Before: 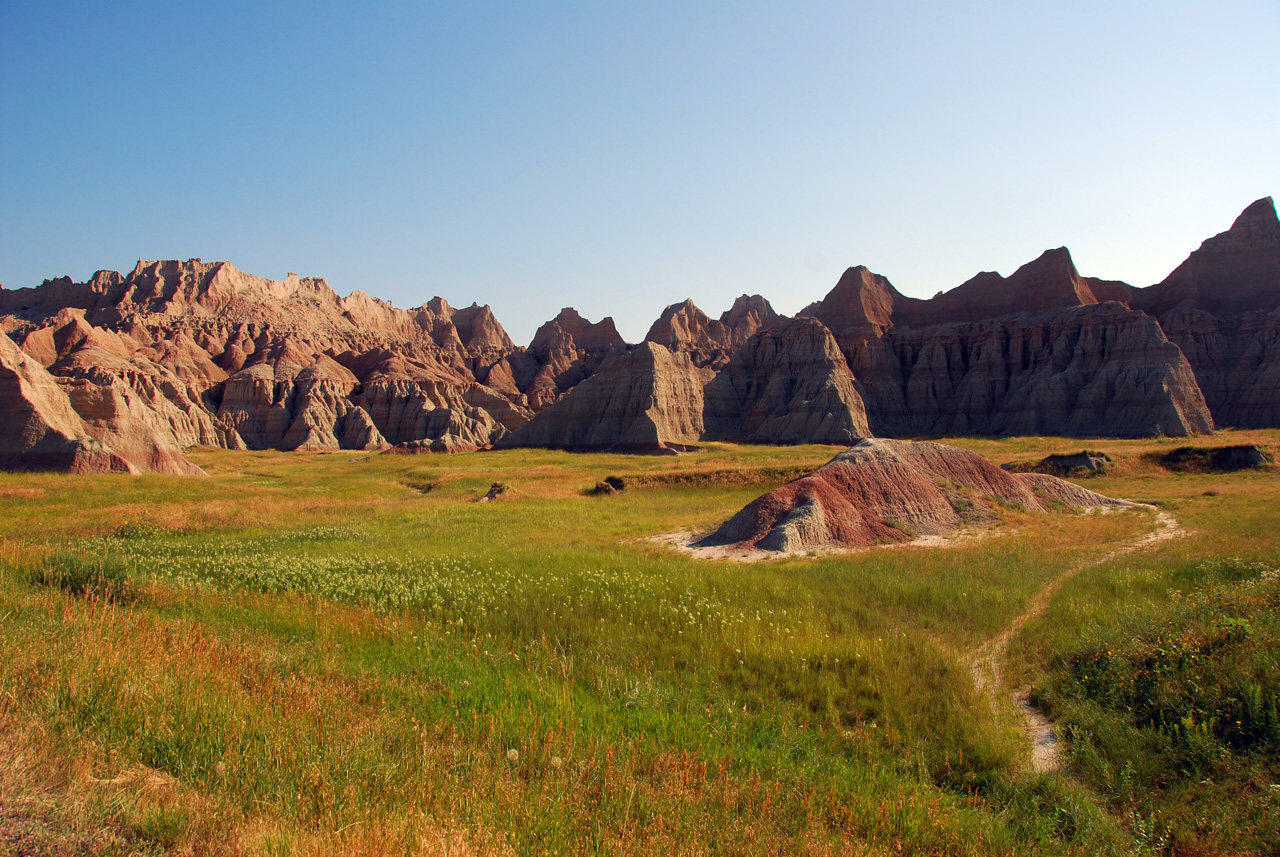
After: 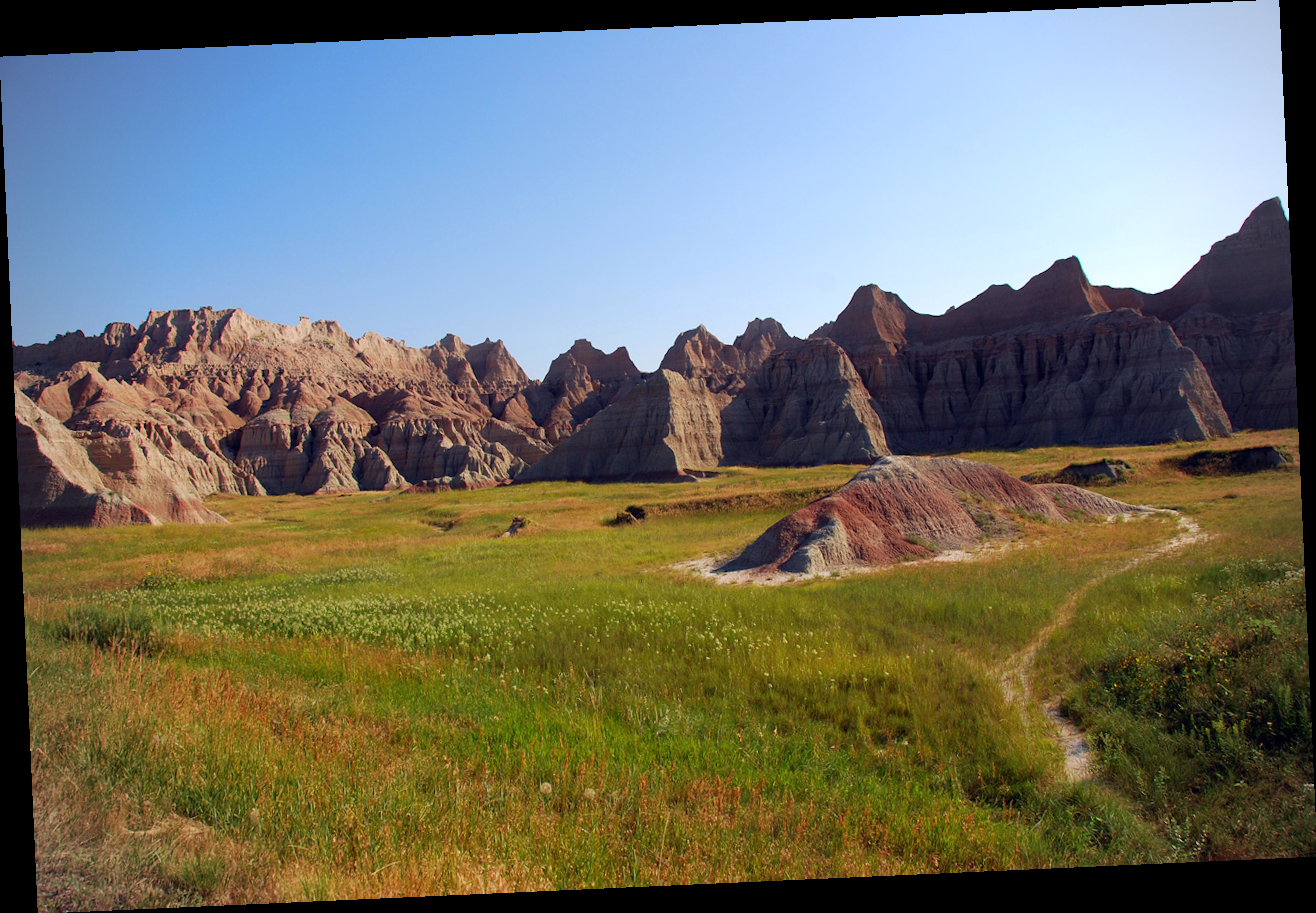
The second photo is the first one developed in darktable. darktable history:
rotate and perspective: rotation -2.56°, automatic cropping off
white balance: red 0.931, blue 1.11
vignetting: fall-off radius 60.92%
